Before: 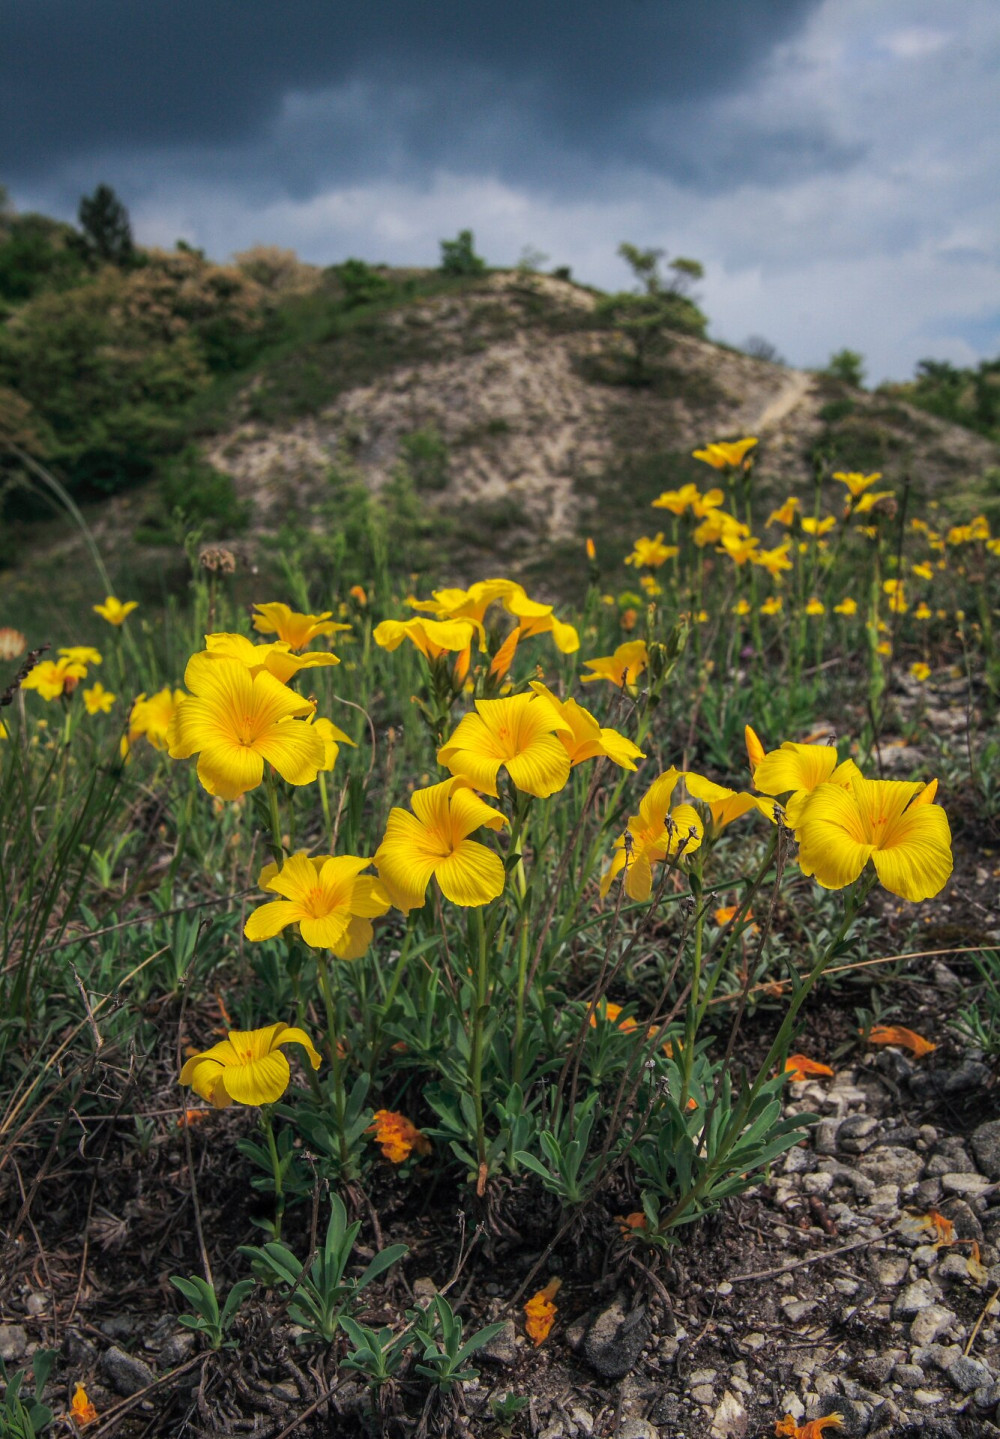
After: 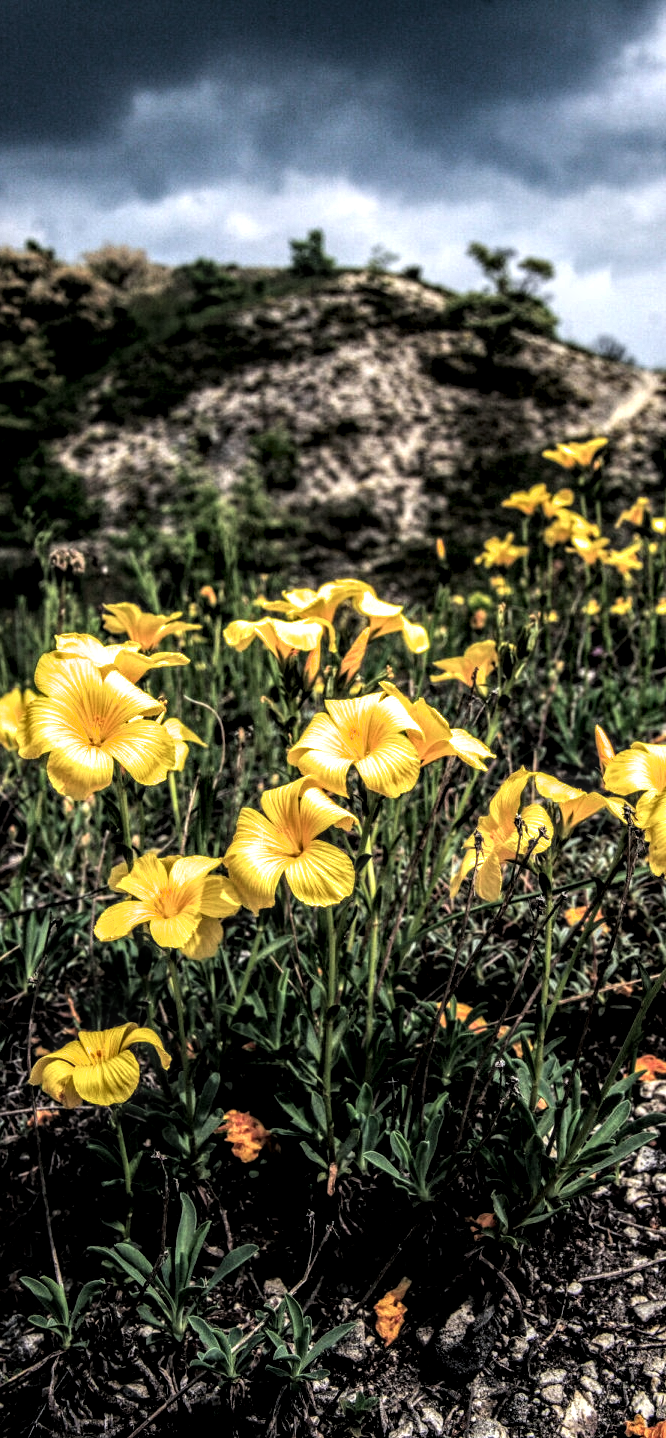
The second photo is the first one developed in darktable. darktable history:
rotate and perspective: automatic cropping original format, crop left 0, crop top 0
crop and rotate: left 15.055%, right 18.278%
local contrast: highlights 0%, shadows 0%, detail 182%
filmic rgb: black relative exposure -8.2 EV, white relative exposure 2.2 EV, threshold 3 EV, hardness 7.11, latitude 85.74%, contrast 1.696, highlights saturation mix -4%, shadows ↔ highlights balance -2.69%, color science v5 (2021), contrast in shadows safe, contrast in highlights safe, enable highlight reconstruction true
